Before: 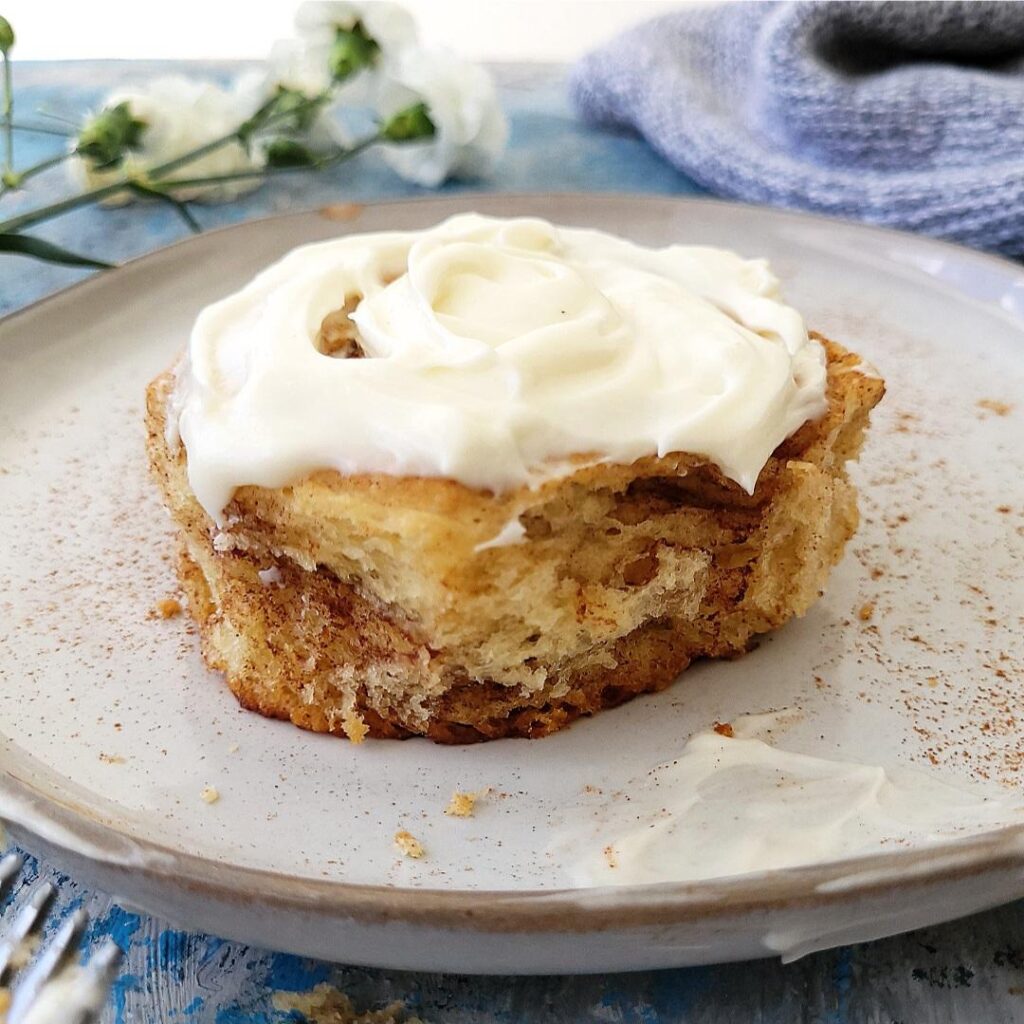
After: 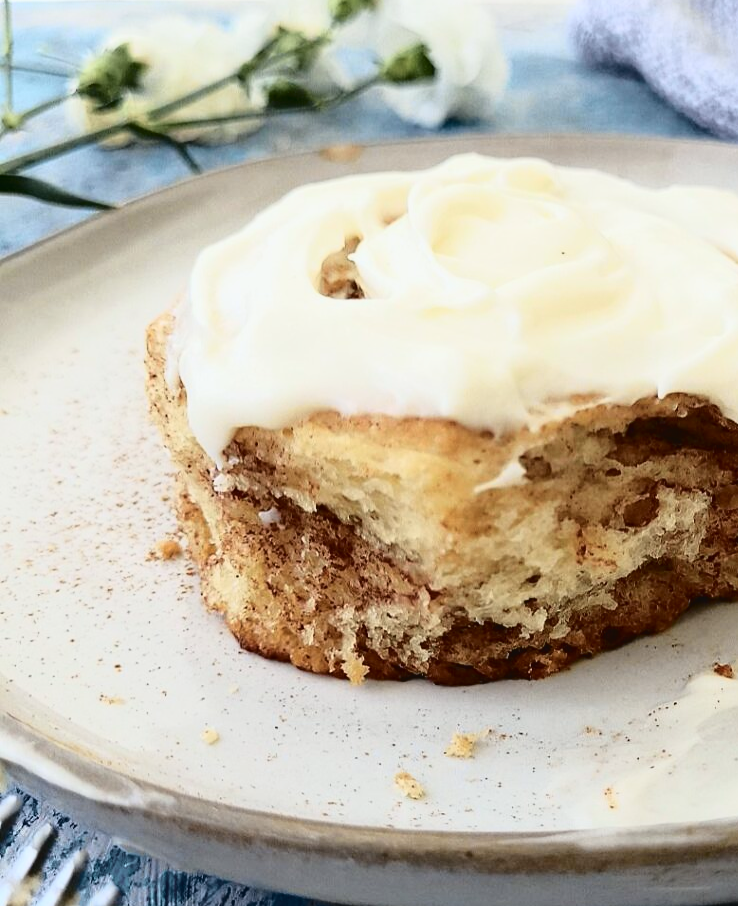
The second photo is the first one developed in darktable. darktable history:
tone curve: curves: ch0 [(0, 0.032) (0.078, 0.052) (0.236, 0.168) (0.43, 0.472) (0.508, 0.566) (0.66, 0.754) (0.79, 0.883) (0.994, 0.974)]; ch1 [(0, 0) (0.161, 0.092) (0.35, 0.33) (0.379, 0.401) (0.456, 0.456) (0.508, 0.501) (0.547, 0.531) (0.573, 0.563) (0.625, 0.602) (0.718, 0.734) (1, 1)]; ch2 [(0, 0) (0.369, 0.427) (0.44, 0.434) (0.502, 0.501) (0.54, 0.537) (0.586, 0.59) (0.621, 0.604) (1, 1)], color space Lab, independent channels, preserve colors none
crop: top 5.785%, right 27.839%, bottom 5.669%
